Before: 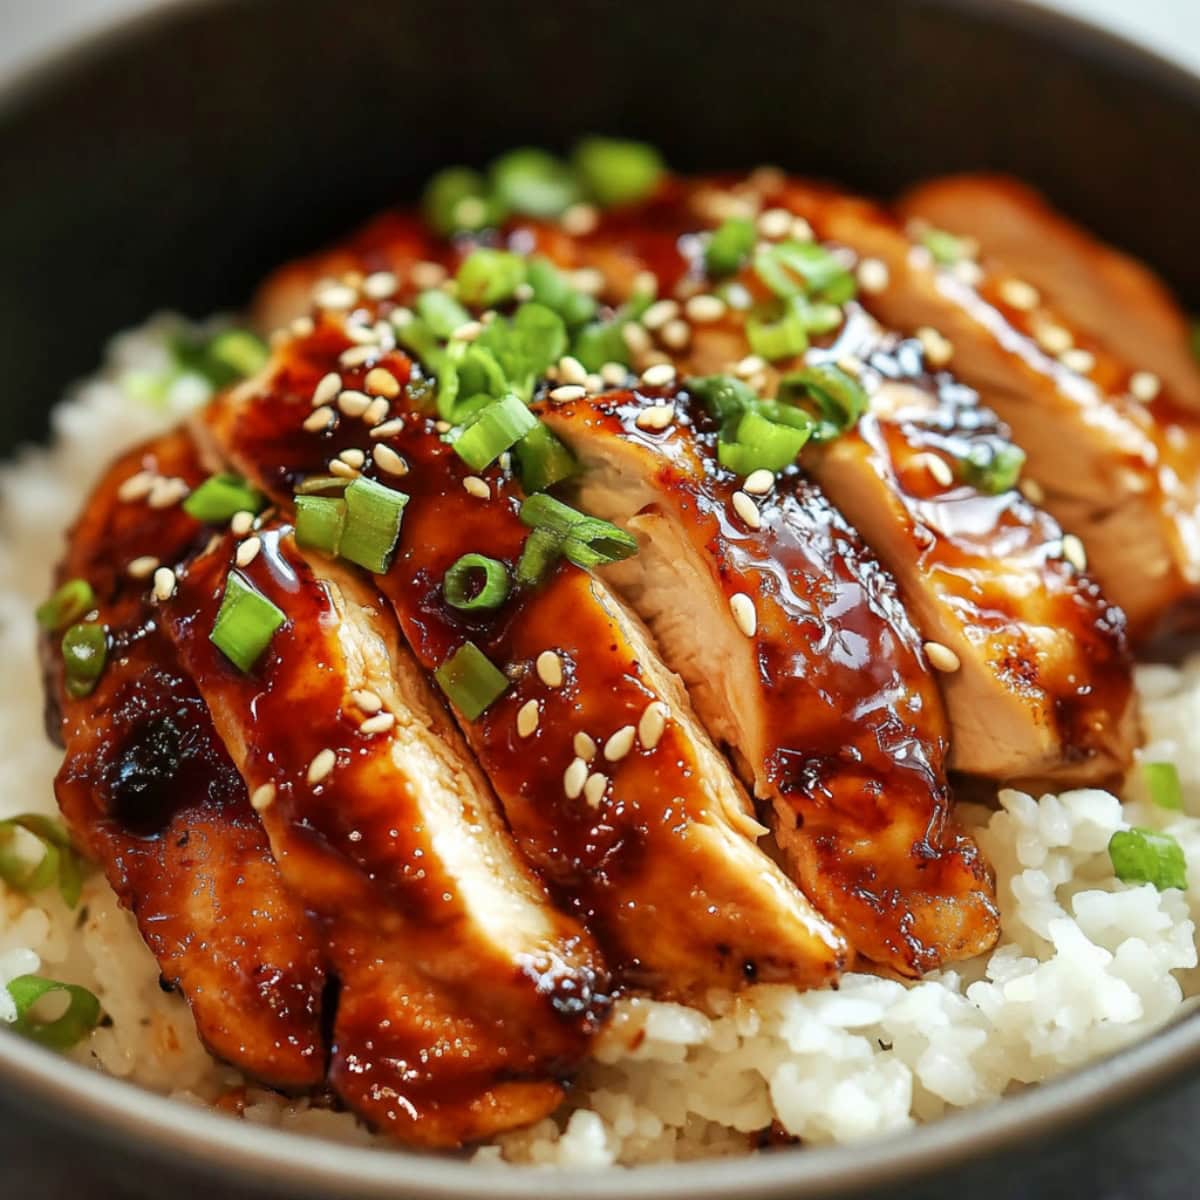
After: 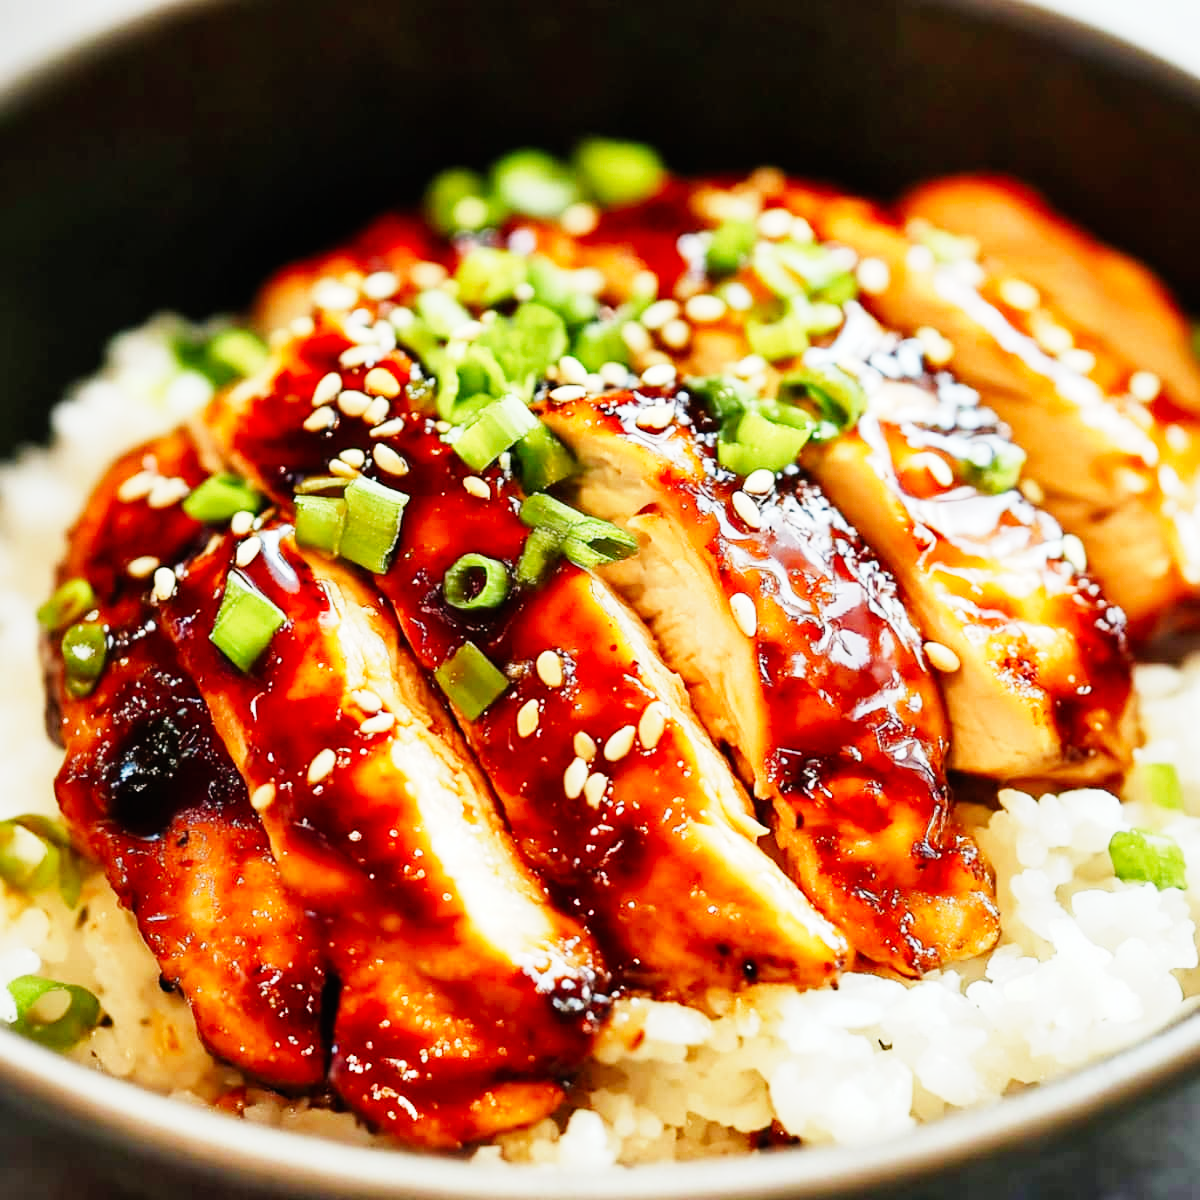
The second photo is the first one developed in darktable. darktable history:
color calibration: illuminant same as pipeline (D50), adaptation XYZ, x 0.346, y 0.358, temperature 5023.13 K
base curve: curves: ch0 [(0, 0) (0, 0.001) (0.001, 0.001) (0.004, 0.002) (0.007, 0.004) (0.015, 0.013) (0.033, 0.045) (0.052, 0.096) (0.075, 0.17) (0.099, 0.241) (0.163, 0.42) (0.219, 0.55) (0.259, 0.616) (0.327, 0.722) (0.365, 0.765) (0.522, 0.873) (0.547, 0.881) (0.689, 0.919) (0.826, 0.952) (1, 1)], preserve colors none
